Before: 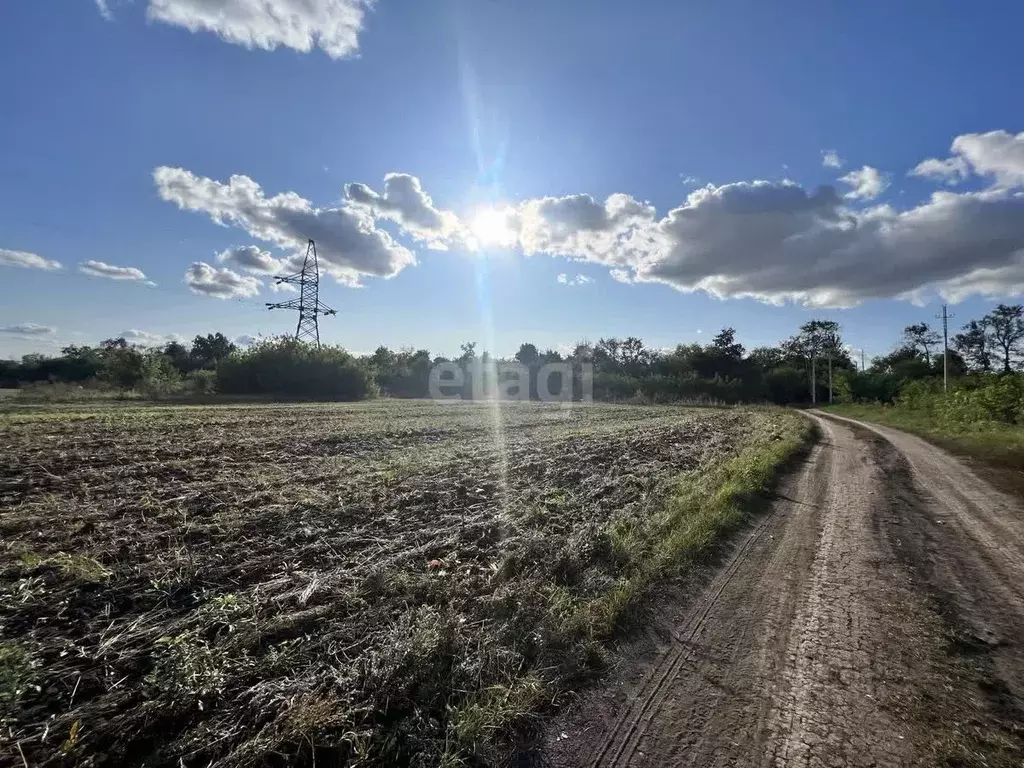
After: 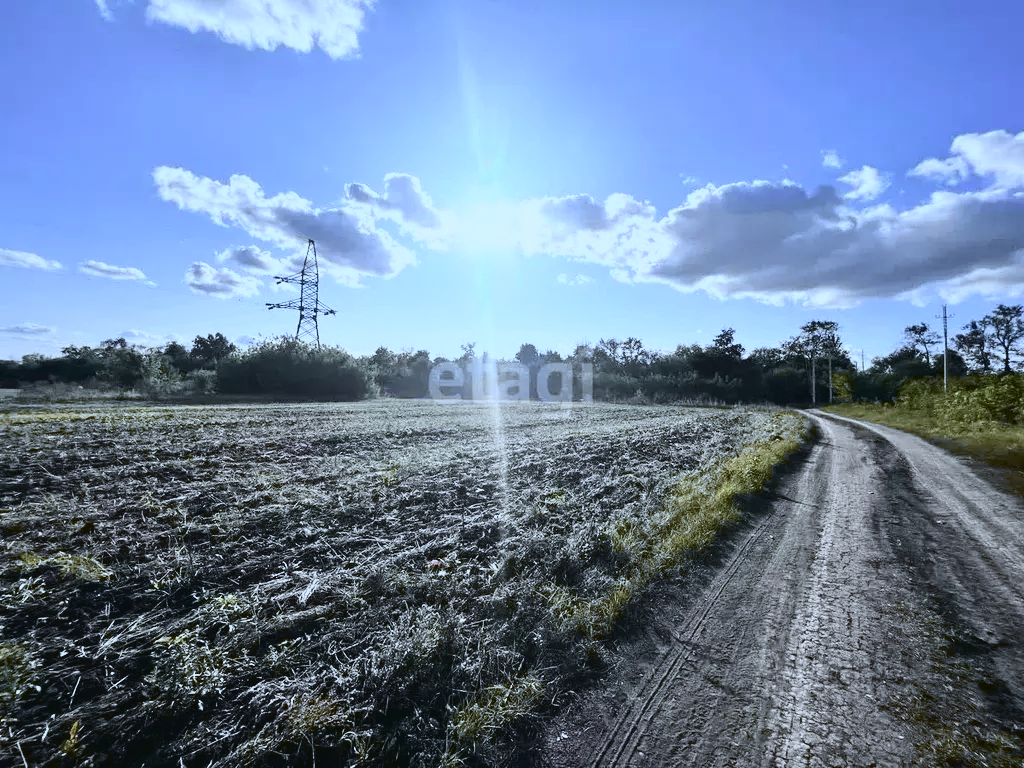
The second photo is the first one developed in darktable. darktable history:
white balance: red 0.871, blue 1.249
tone curve: curves: ch0 [(0, 0.029) (0.087, 0.084) (0.227, 0.239) (0.46, 0.576) (0.657, 0.796) (0.861, 0.932) (0.997, 0.951)]; ch1 [(0, 0) (0.353, 0.344) (0.45, 0.46) (0.502, 0.494) (0.534, 0.523) (0.573, 0.576) (0.602, 0.631) (0.647, 0.669) (1, 1)]; ch2 [(0, 0) (0.333, 0.346) (0.385, 0.395) (0.44, 0.466) (0.5, 0.493) (0.521, 0.56) (0.553, 0.579) (0.573, 0.599) (0.667, 0.777) (1, 1)], color space Lab, independent channels, preserve colors none
